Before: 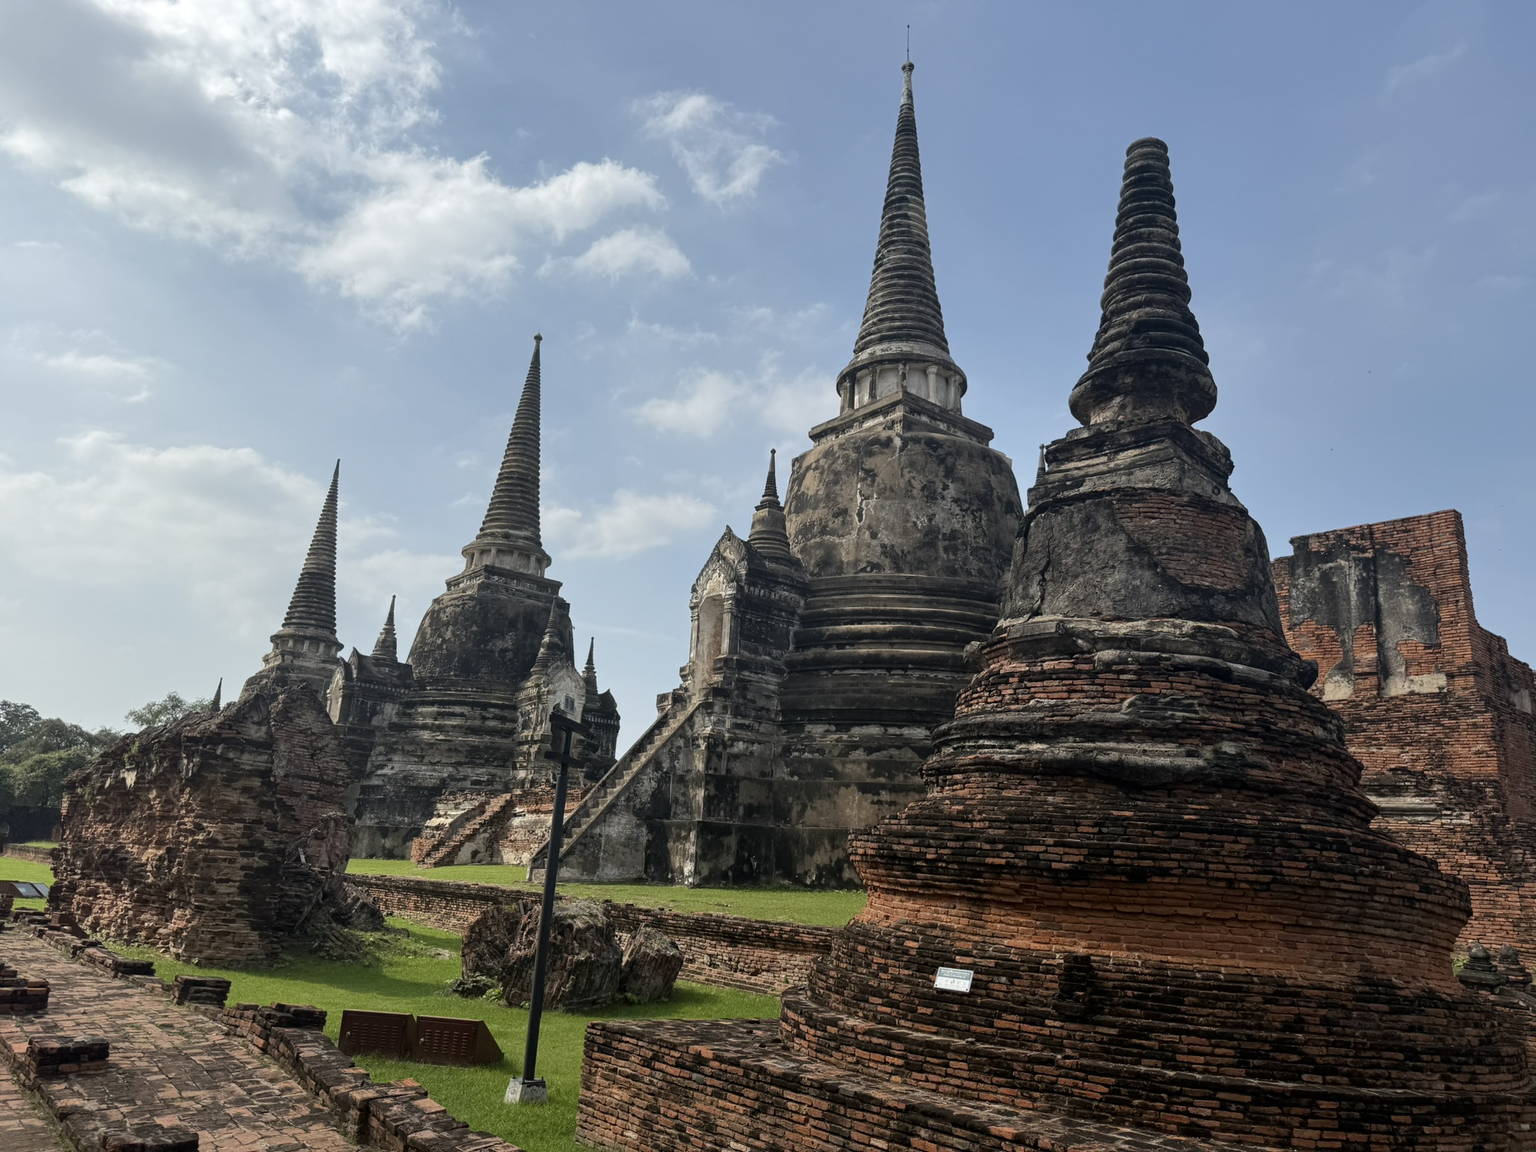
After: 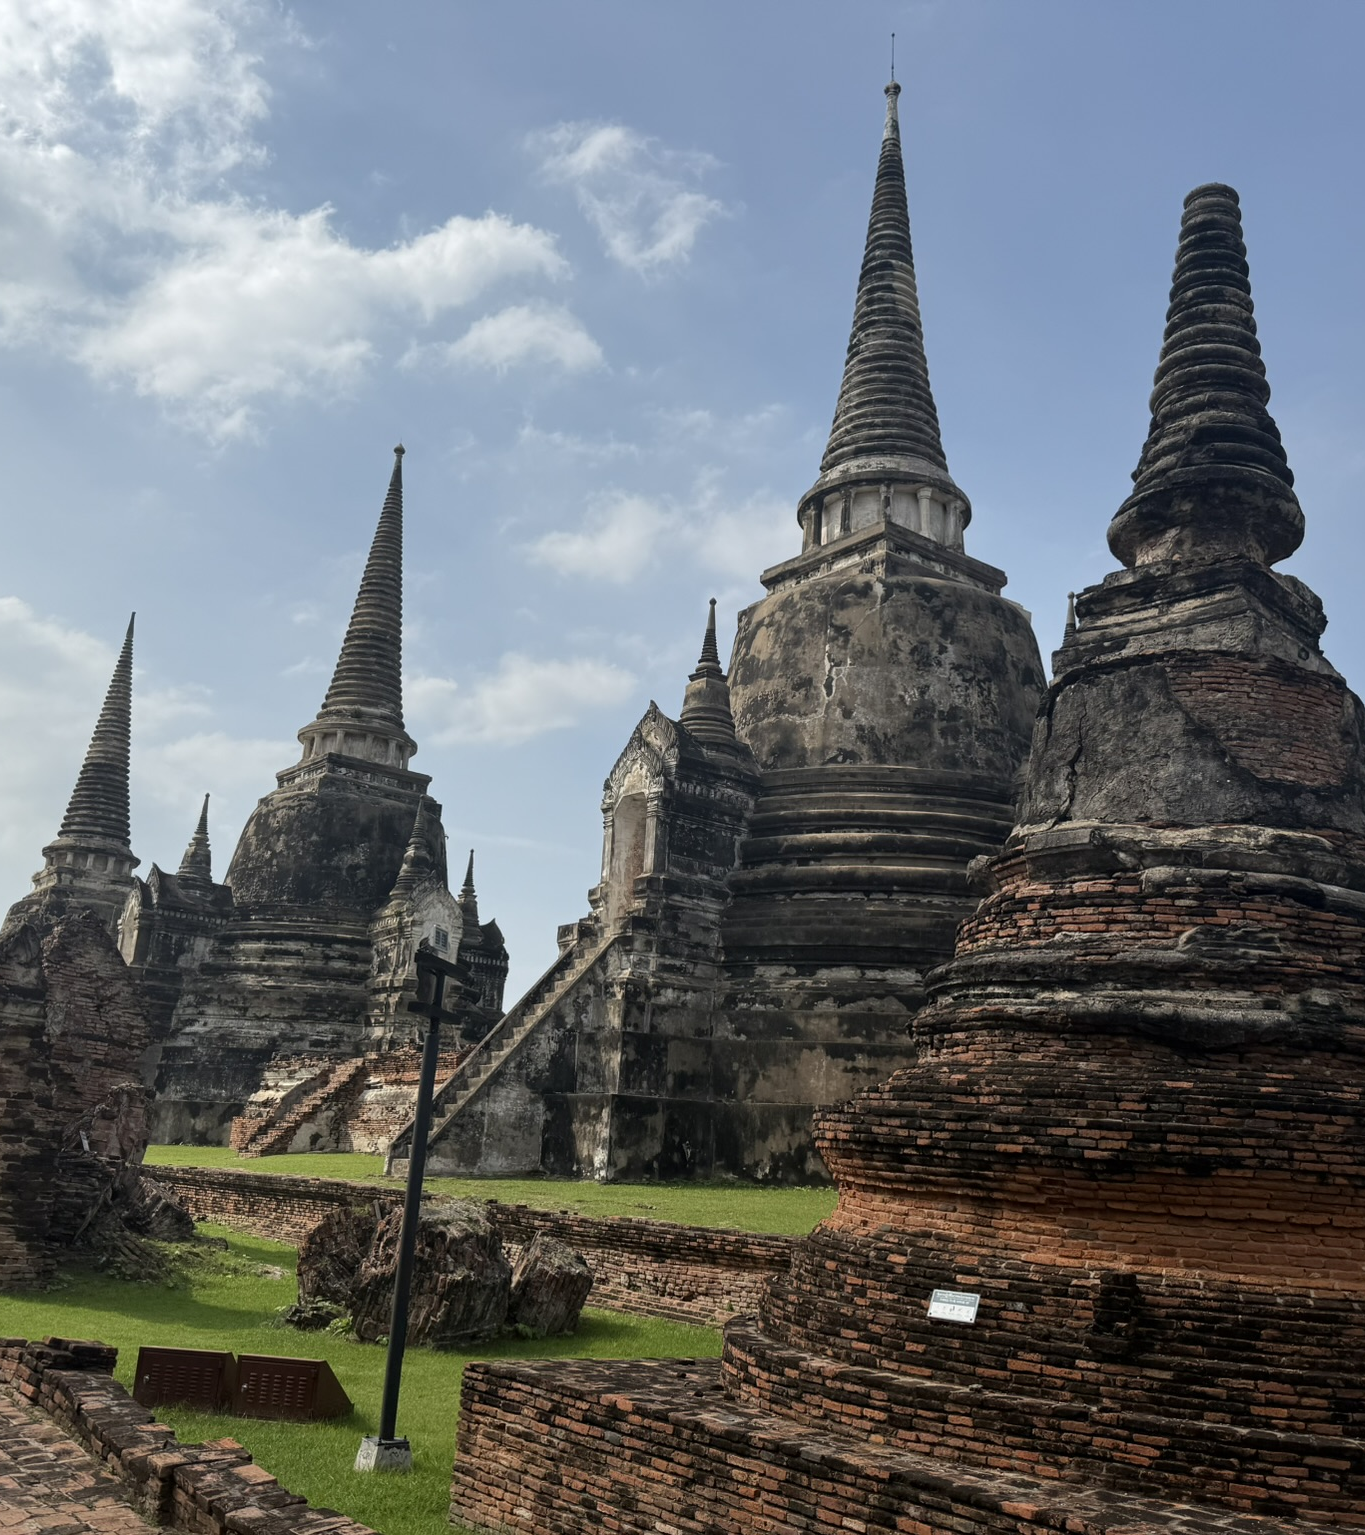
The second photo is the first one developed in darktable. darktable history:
crop and rotate: left 15.546%, right 17.787%
